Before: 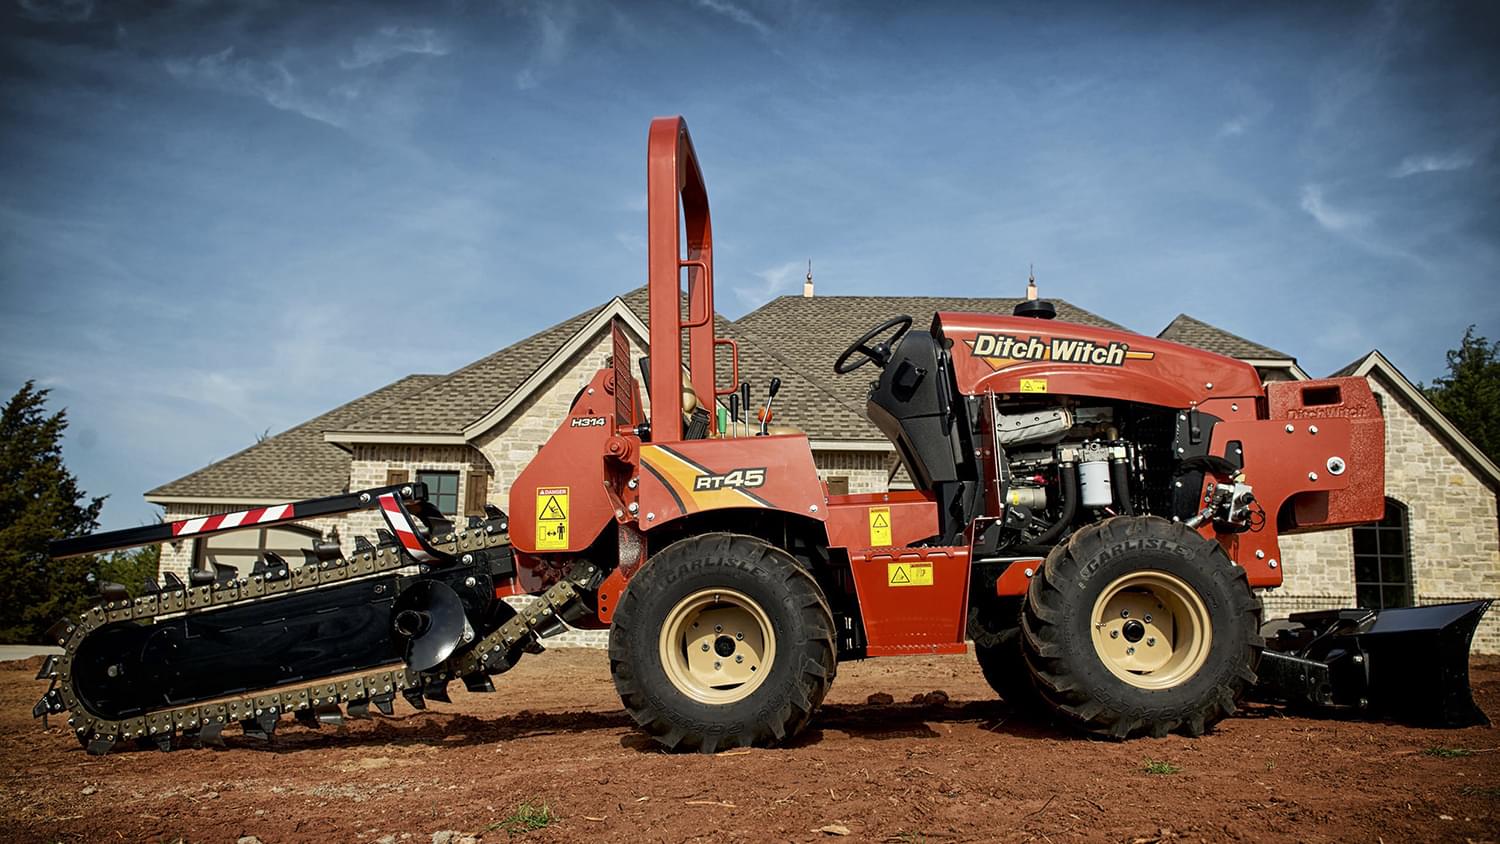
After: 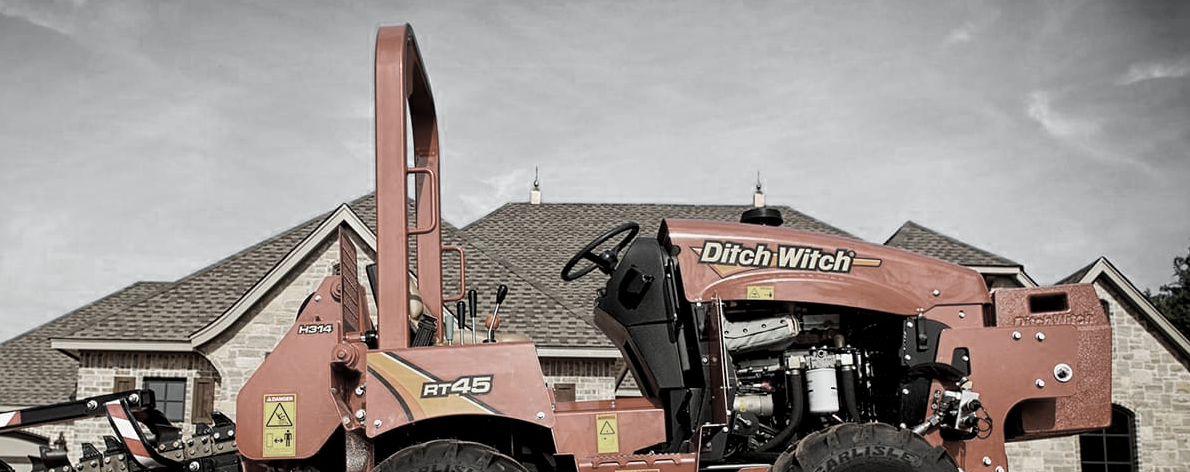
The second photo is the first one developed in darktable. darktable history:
crop: left 18.247%, top 11.128%, right 2.393%, bottom 32.882%
color zones: curves: ch0 [(0, 0.613) (0.01, 0.613) (0.245, 0.448) (0.498, 0.529) (0.642, 0.665) (0.879, 0.777) (0.99, 0.613)]; ch1 [(0, 0.035) (0.121, 0.189) (0.259, 0.197) (0.415, 0.061) (0.589, 0.022) (0.732, 0.022) (0.857, 0.026) (0.991, 0.053)]
